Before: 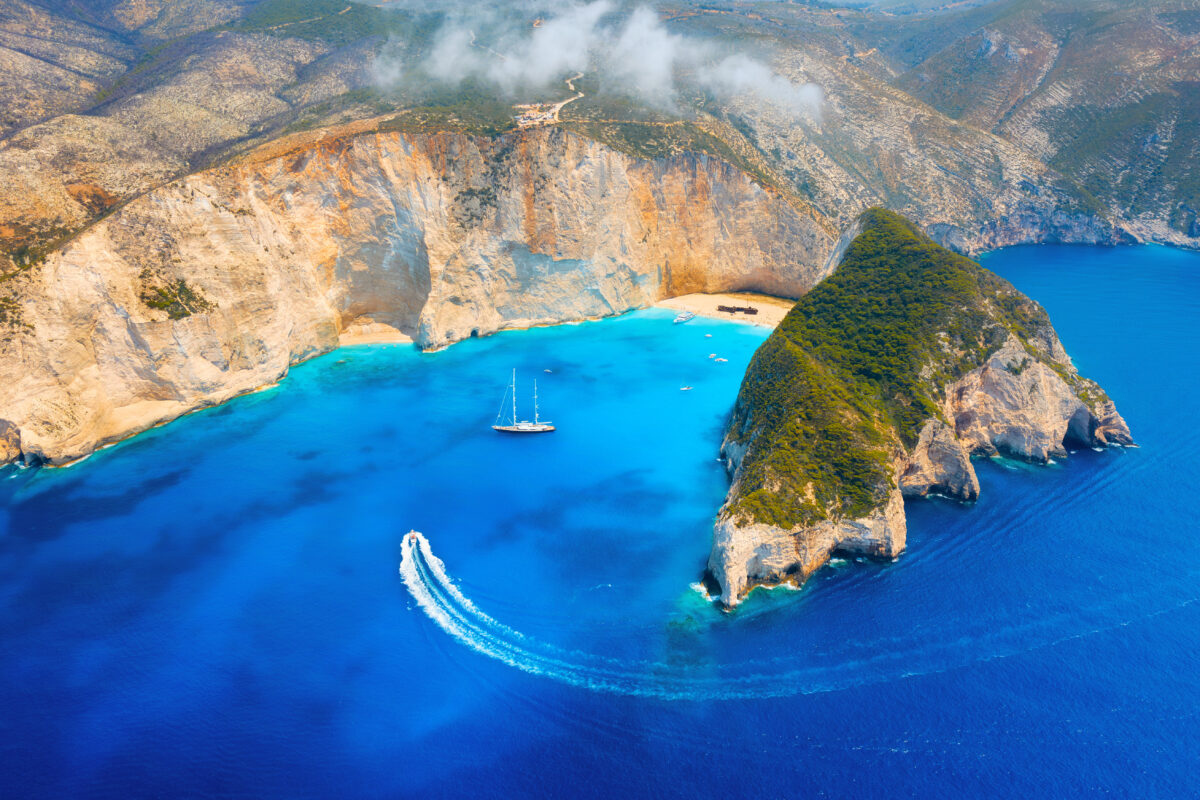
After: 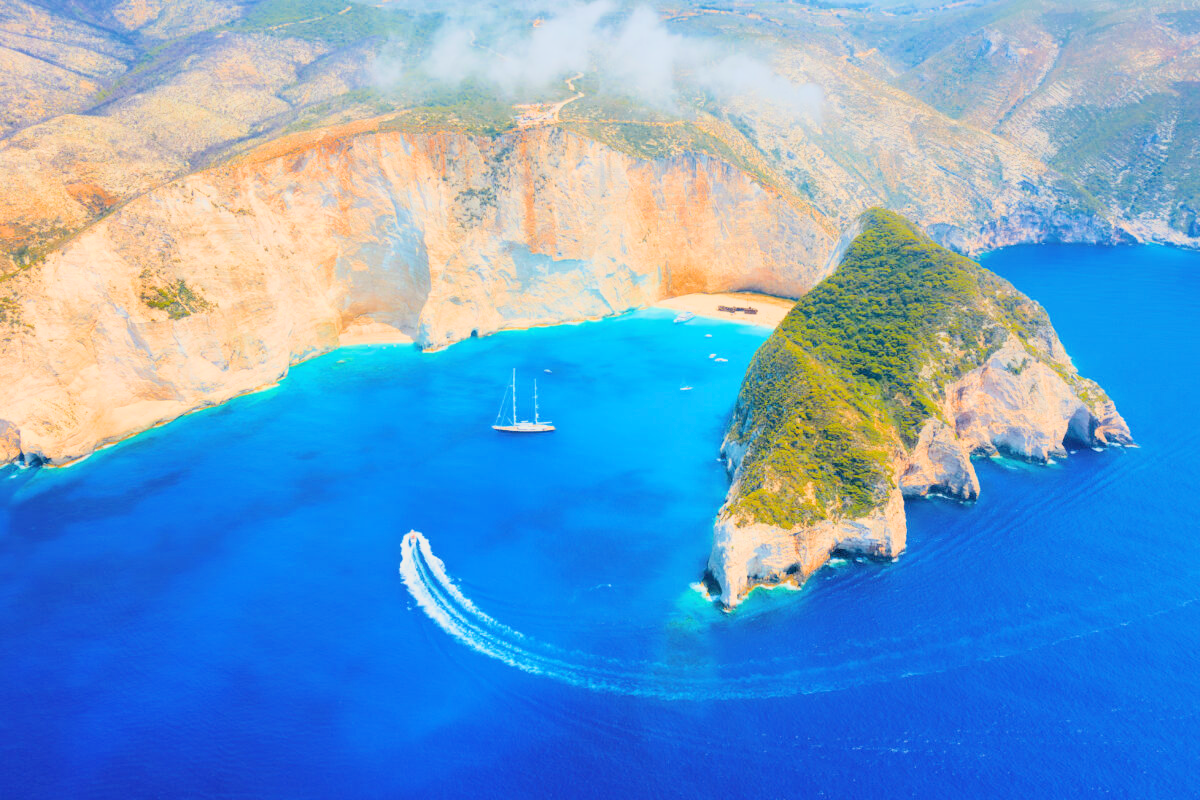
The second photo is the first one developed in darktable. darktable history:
white balance: emerald 1
filmic rgb: black relative exposure -6.15 EV, white relative exposure 6.96 EV, hardness 2.23, color science v6 (2022)
exposure: black level correction 0, exposure 1.1 EV, compensate exposure bias true, compensate highlight preservation false
